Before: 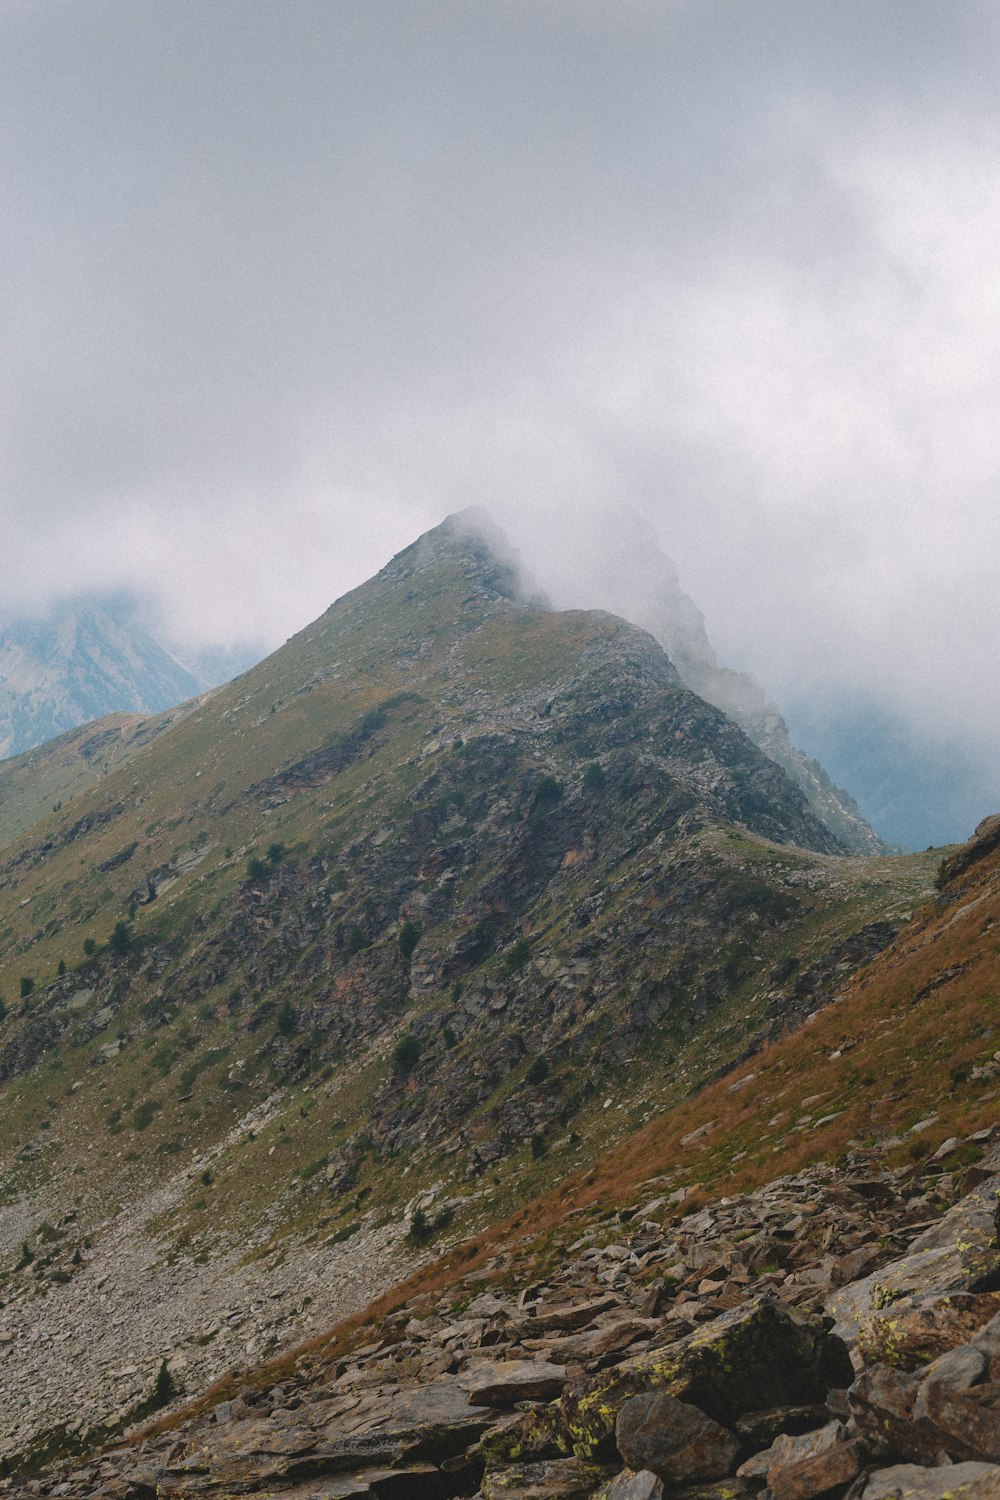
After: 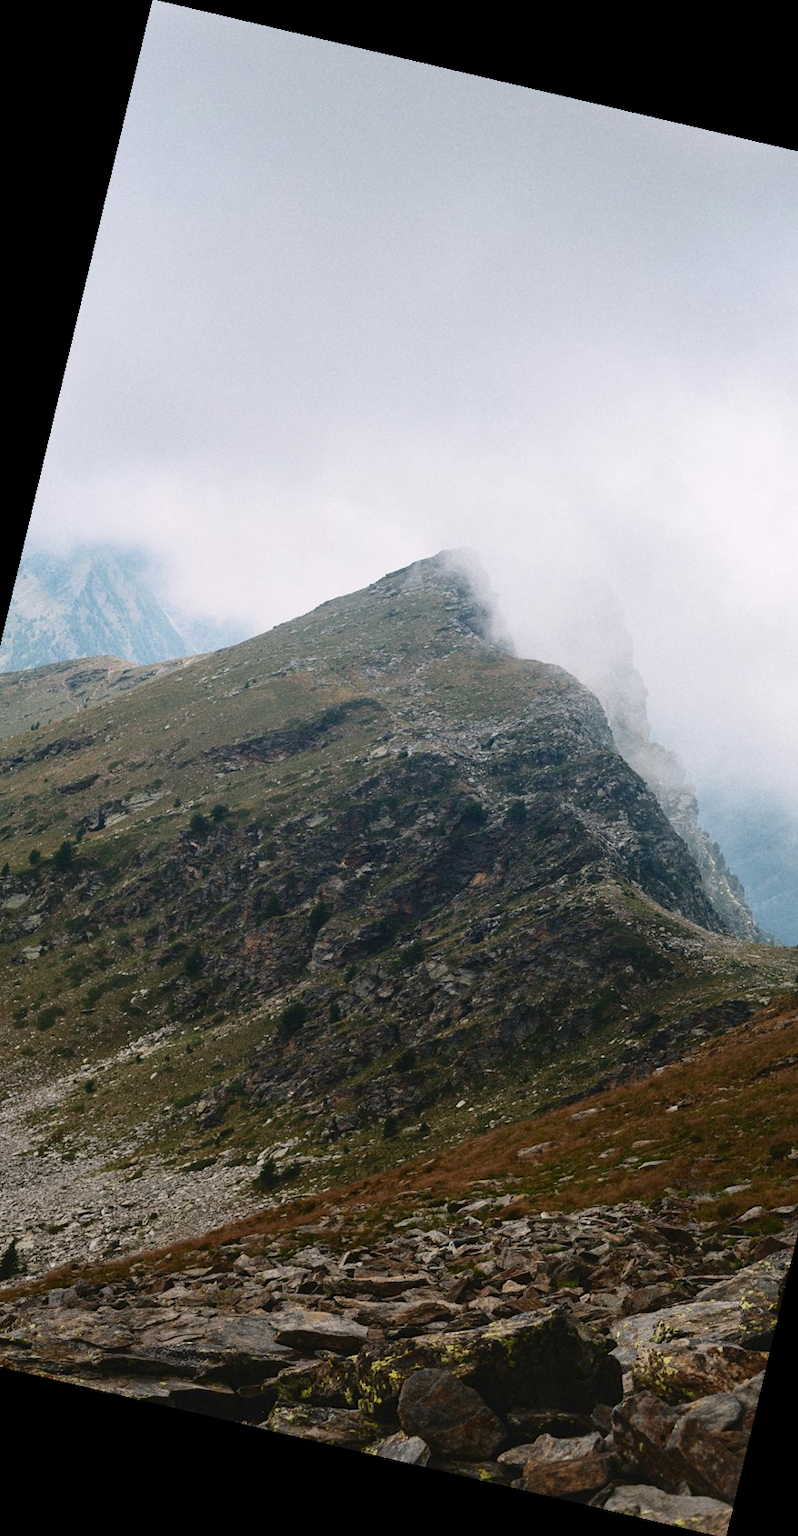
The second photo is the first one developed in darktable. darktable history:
rotate and perspective: rotation 13.27°, automatic cropping off
crop and rotate: left 13.409%, right 19.924%
contrast brightness saturation: contrast 0.28
